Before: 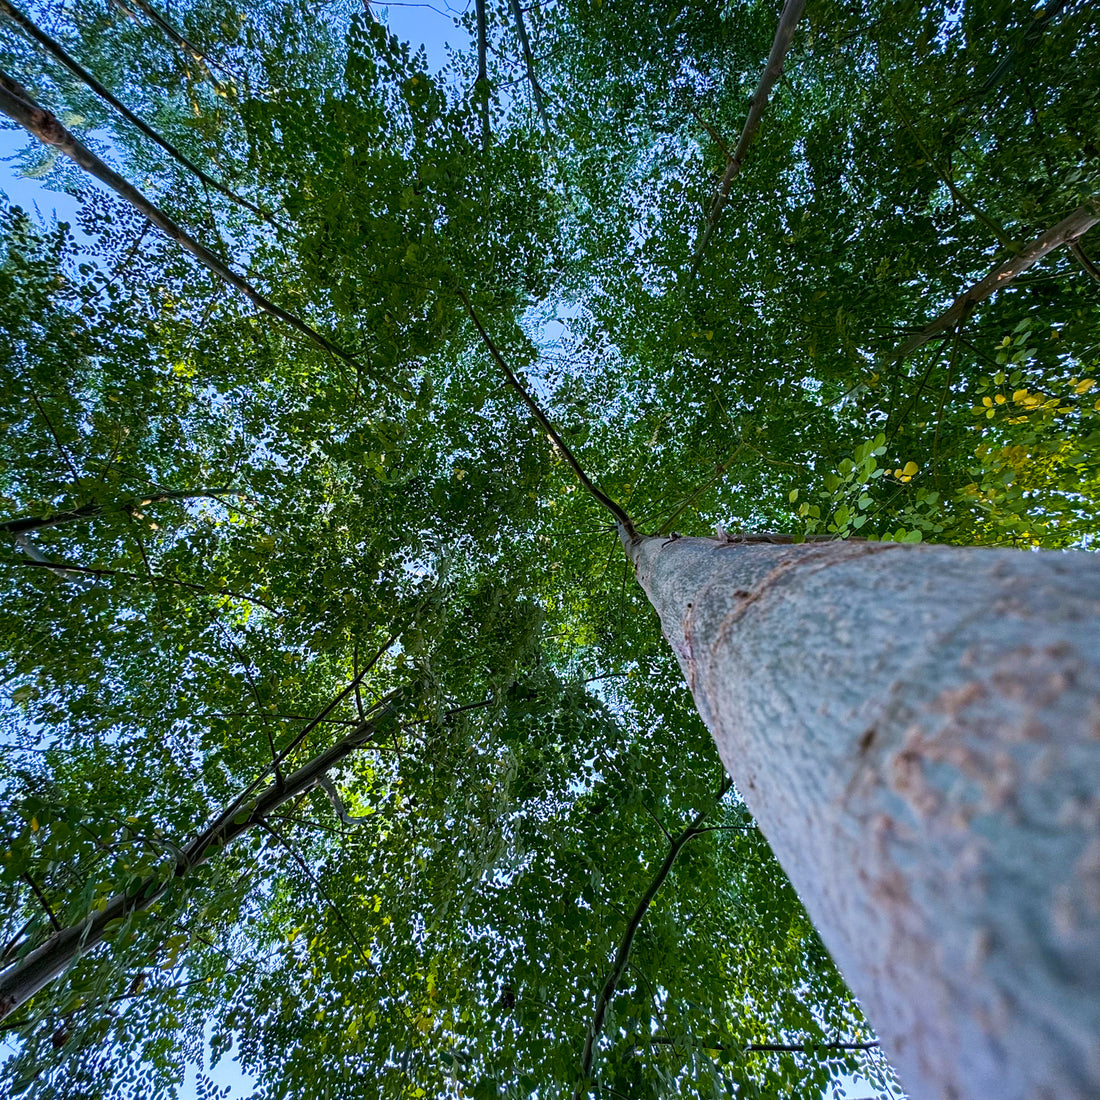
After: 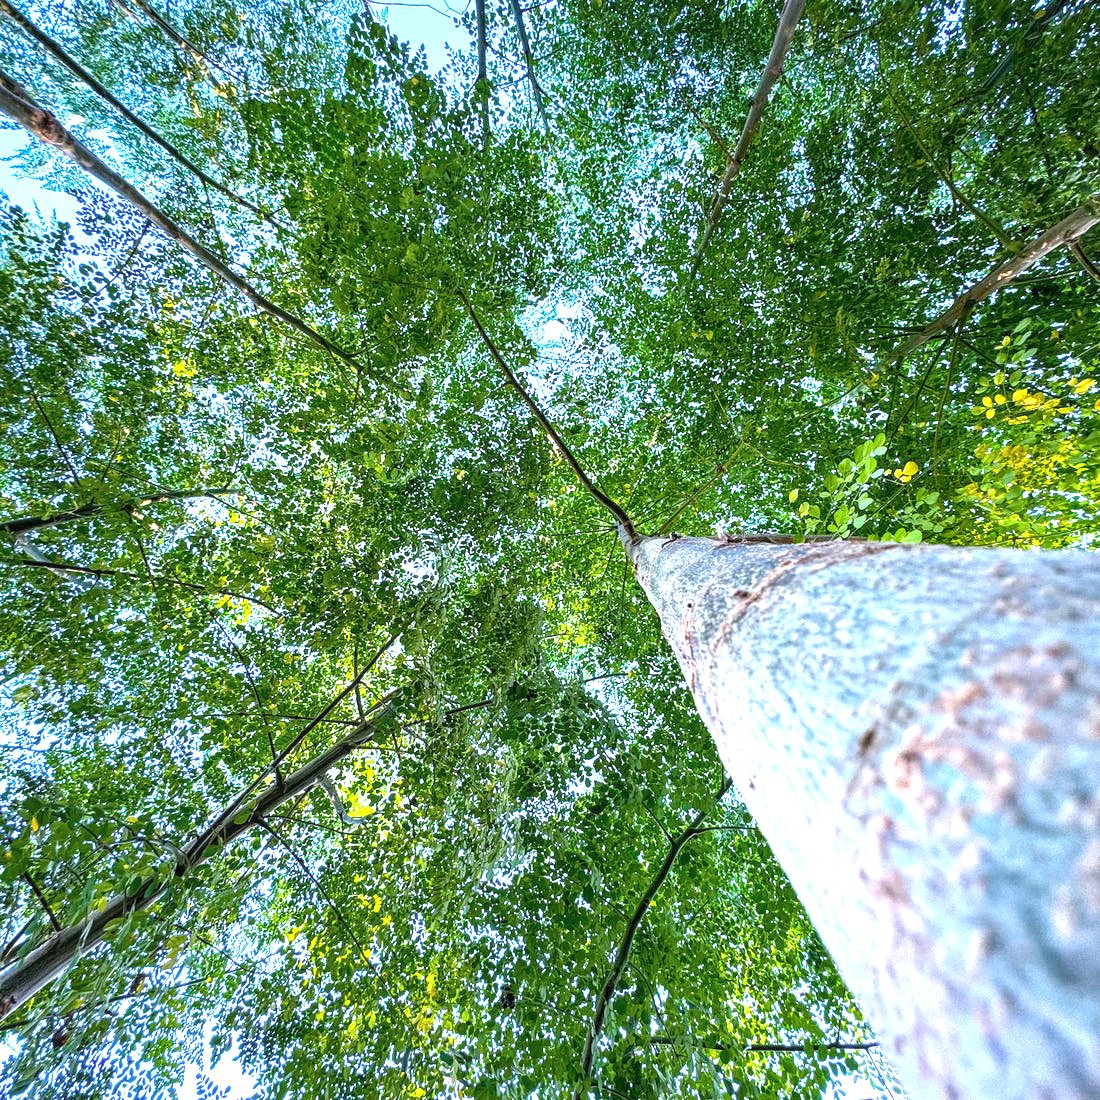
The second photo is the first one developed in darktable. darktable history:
local contrast: on, module defaults
exposure: black level correction 0, exposure 1.741 EV, compensate exposure bias true, compensate highlight preservation false
